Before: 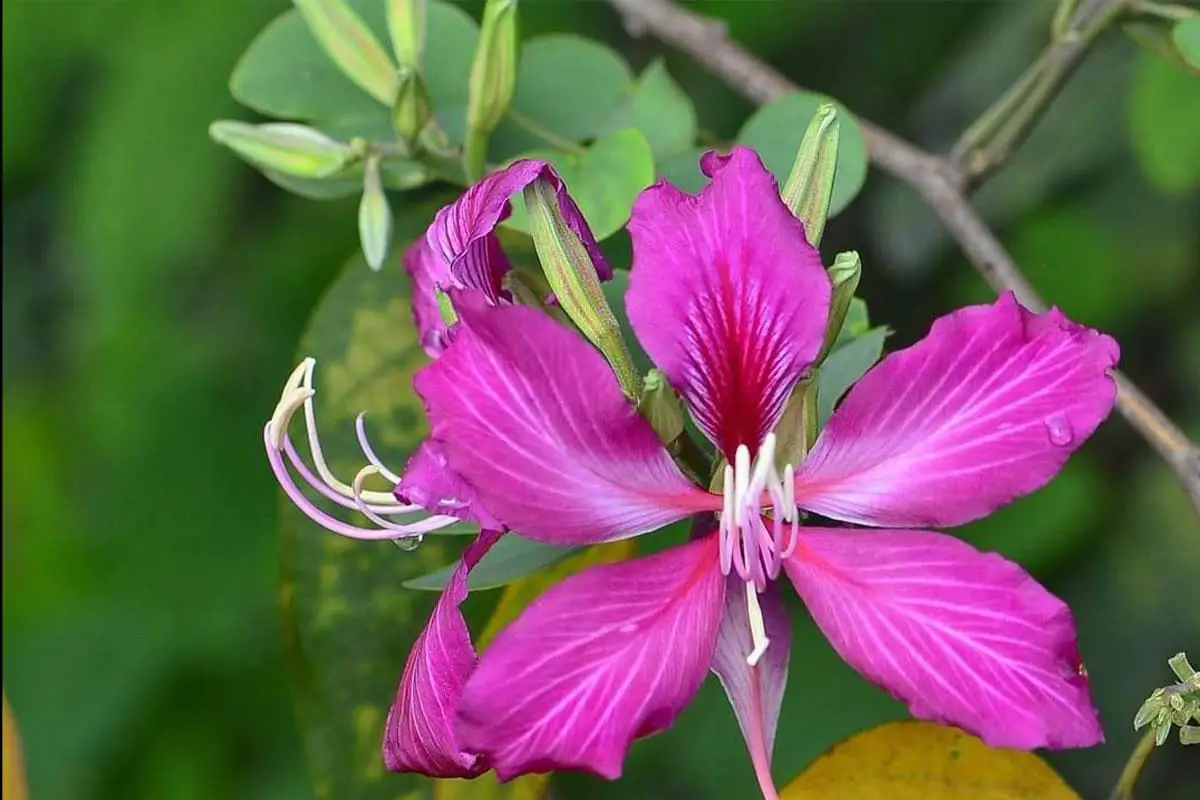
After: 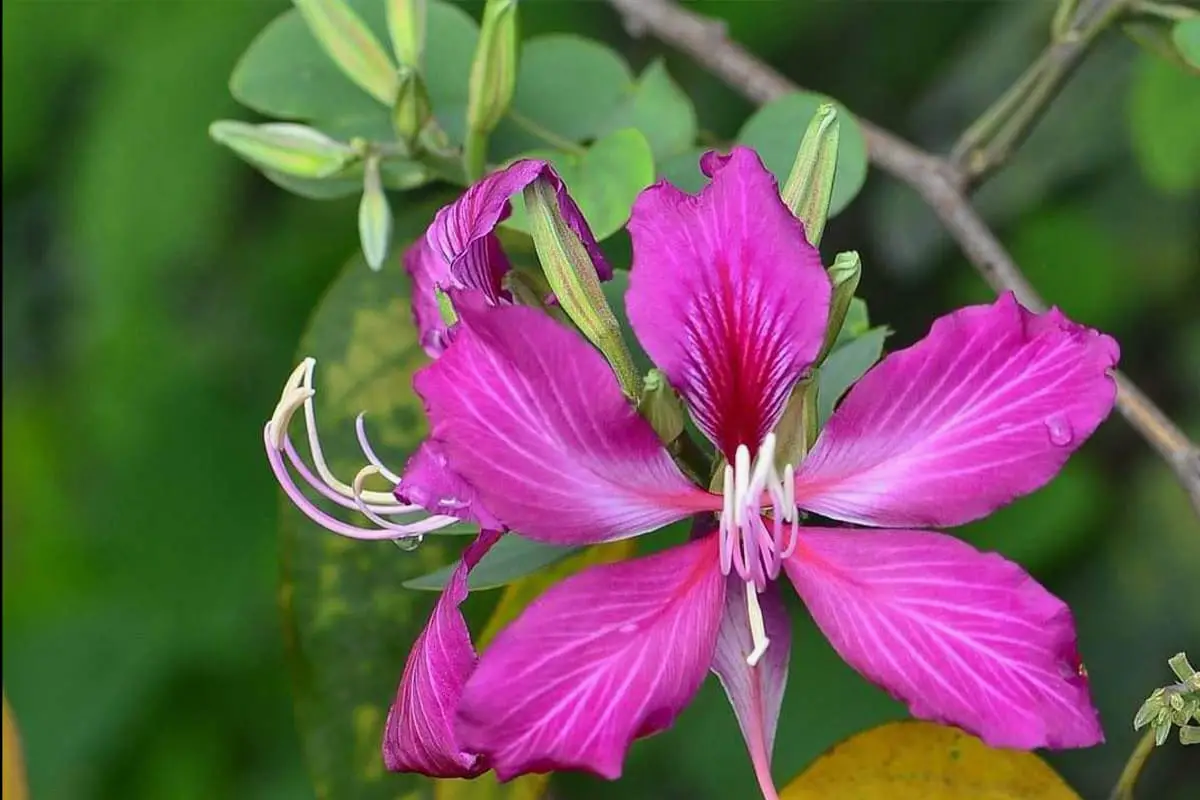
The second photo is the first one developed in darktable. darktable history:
exposure: exposure -0.051 EV, compensate exposure bias true, compensate highlight preservation false
